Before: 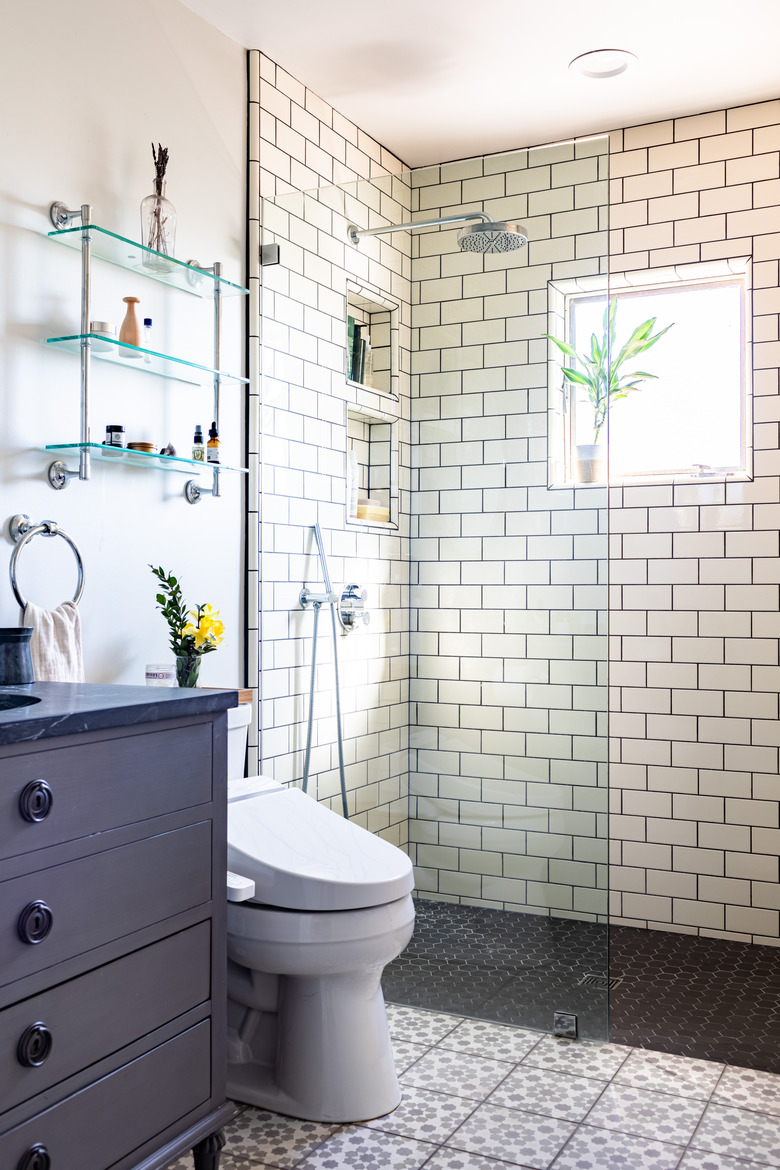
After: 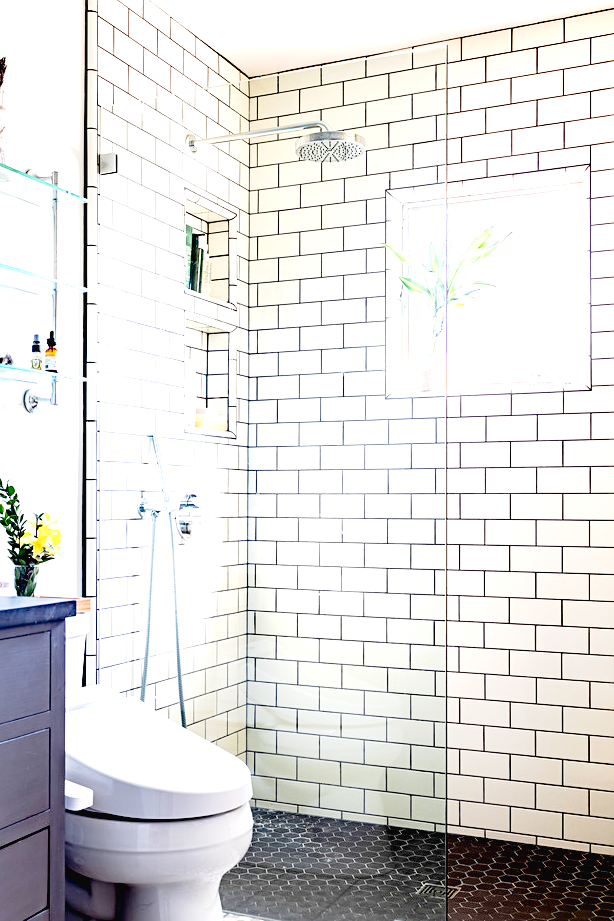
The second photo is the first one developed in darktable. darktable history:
tone curve: curves: ch0 [(0, 0.021) (0.049, 0.044) (0.152, 0.14) (0.328, 0.377) (0.473, 0.543) (0.641, 0.705) (0.85, 0.894) (1, 0.969)]; ch1 [(0, 0) (0.302, 0.331) (0.433, 0.432) (0.472, 0.47) (0.502, 0.503) (0.527, 0.516) (0.564, 0.573) (0.614, 0.626) (0.677, 0.701) (0.859, 0.885) (1, 1)]; ch2 [(0, 0) (0.33, 0.301) (0.447, 0.44) (0.487, 0.496) (0.502, 0.516) (0.535, 0.563) (0.565, 0.597) (0.608, 0.641) (1, 1)], preserve colors none
exposure: black level correction 0.017, exposure -0.009 EV, compensate exposure bias true, compensate highlight preservation false
crop and rotate: left 20.86%, top 7.784%, right 0.334%, bottom 13.493%
sharpen: amount 0.211
